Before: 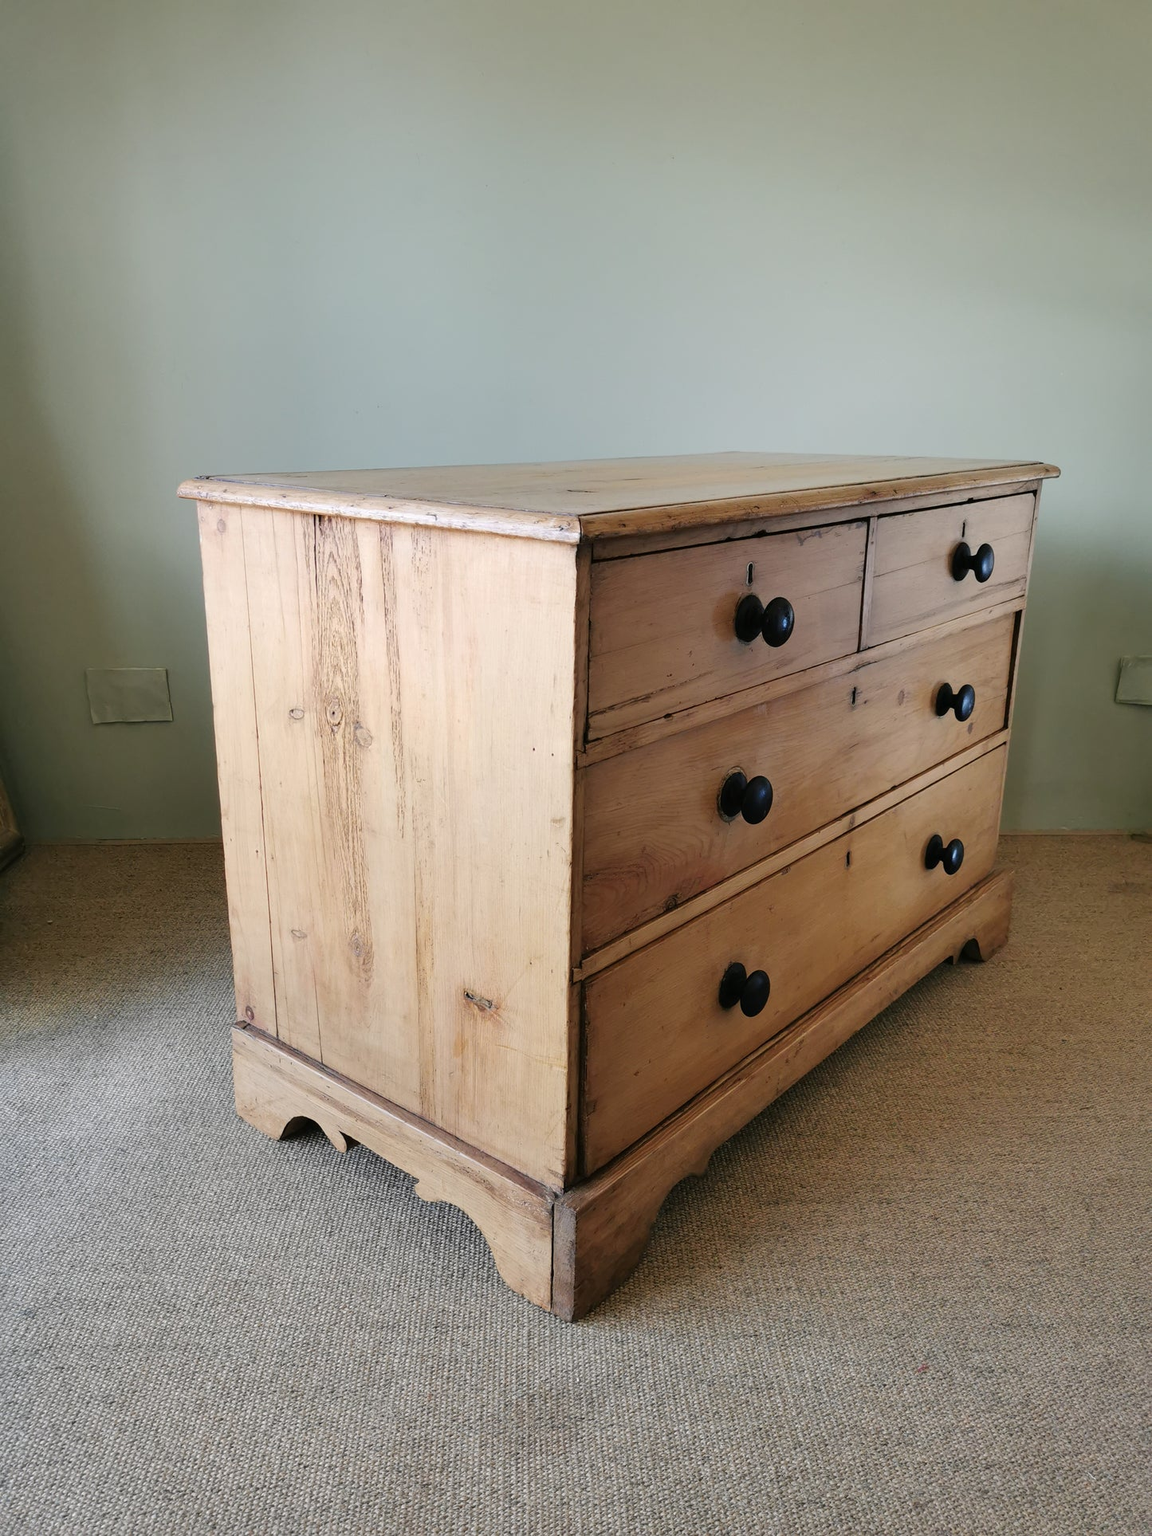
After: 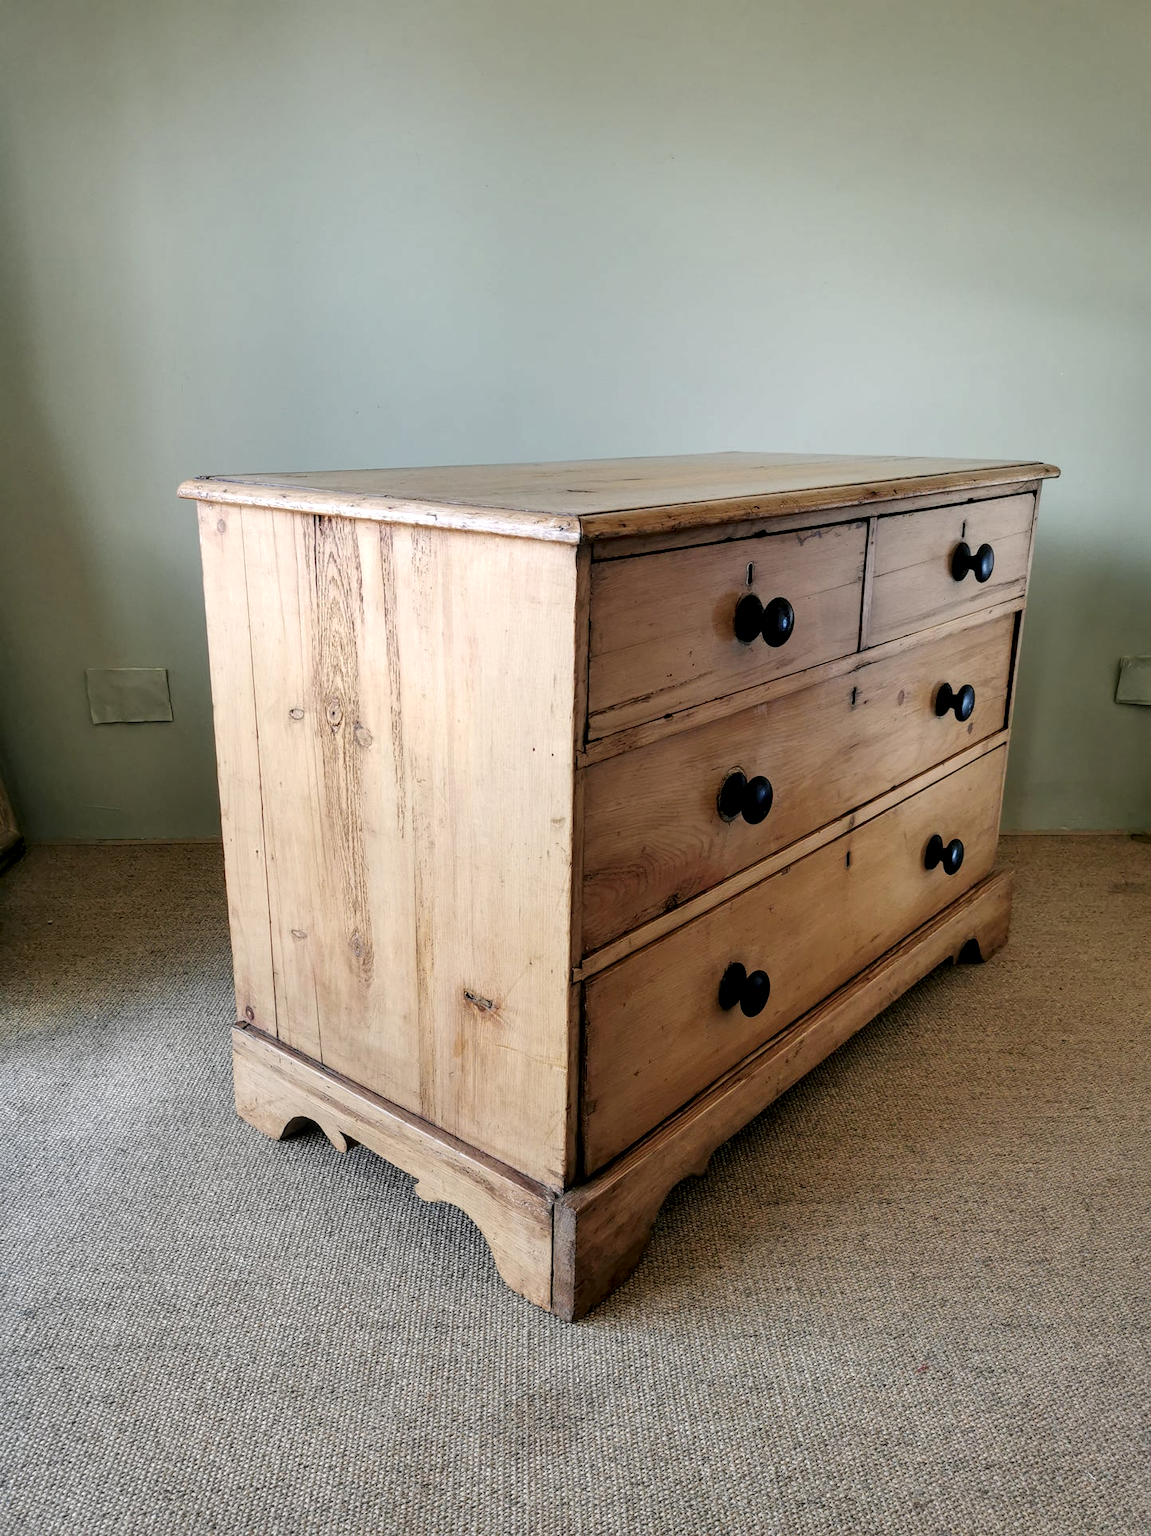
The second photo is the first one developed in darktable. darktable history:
local contrast: highlights 57%, detail 145%
